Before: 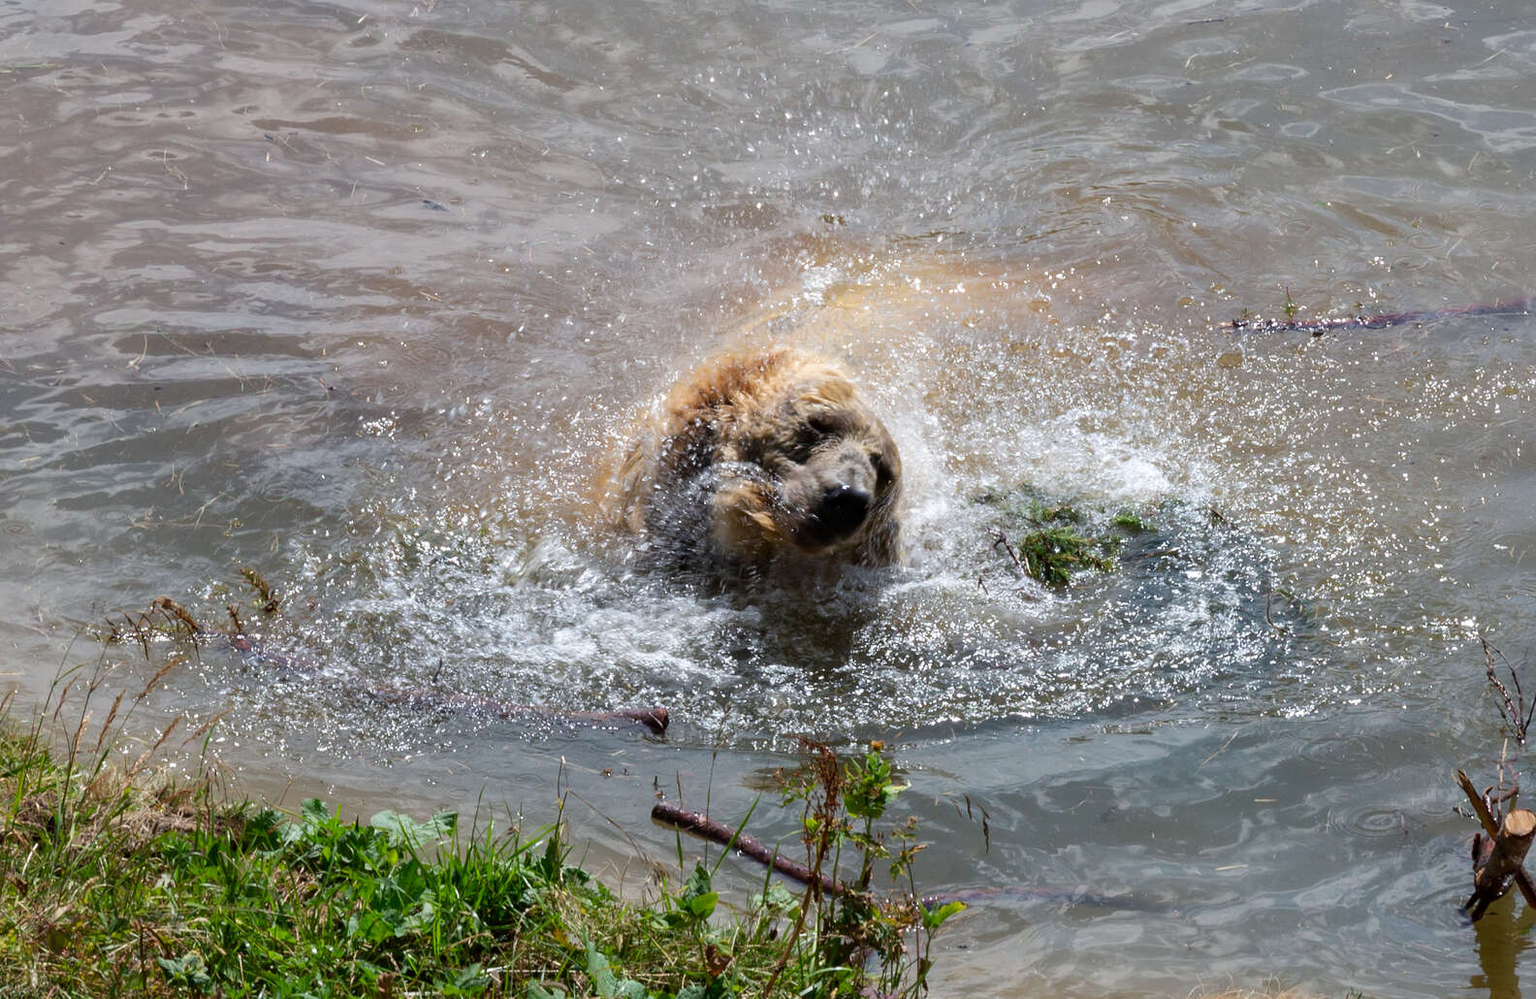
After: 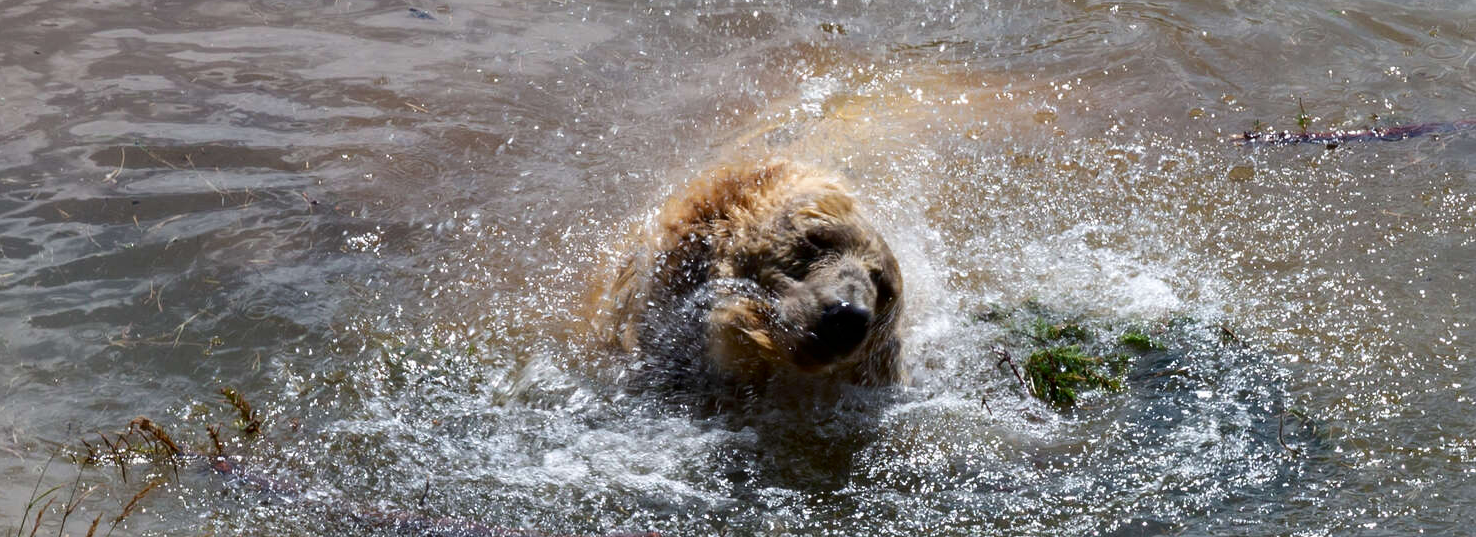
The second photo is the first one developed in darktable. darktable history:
crop: left 1.744%, top 19.225%, right 5.069%, bottom 28.357%
contrast brightness saturation: contrast 0.07, brightness -0.13, saturation 0.06
sharpen: radius 2.883, amount 0.868, threshold 47.523
